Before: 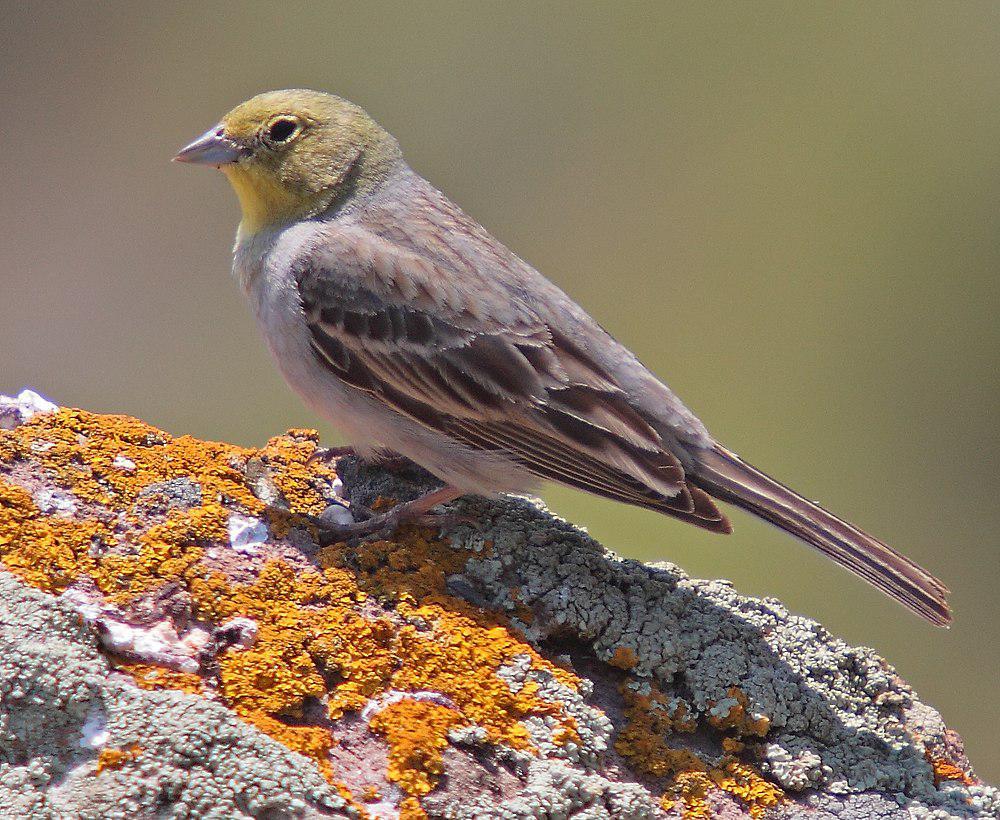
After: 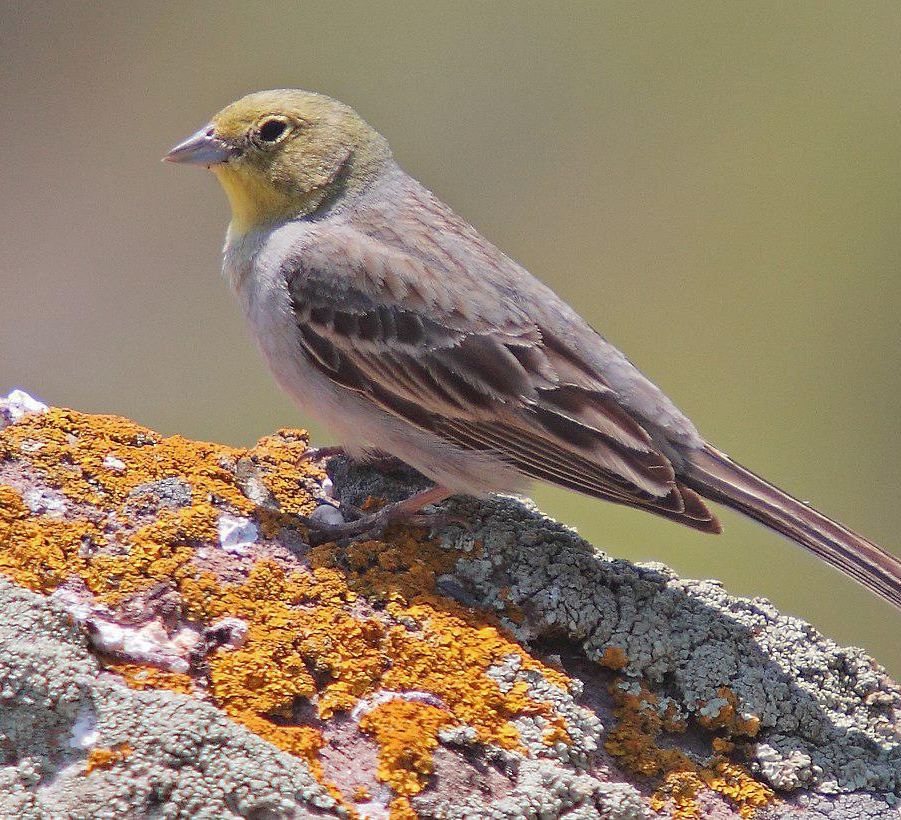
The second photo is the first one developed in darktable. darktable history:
crop and rotate: left 1.088%, right 8.807%
tone curve: curves: ch0 [(0, 0) (0.003, 0.018) (0.011, 0.024) (0.025, 0.038) (0.044, 0.067) (0.069, 0.098) (0.1, 0.13) (0.136, 0.165) (0.177, 0.205) (0.224, 0.249) (0.277, 0.304) (0.335, 0.365) (0.399, 0.432) (0.468, 0.505) (0.543, 0.579) (0.623, 0.652) (0.709, 0.725) (0.801, 0.802) (0.898, 0.876) (1, 1)], preserve colors none
white balance: emerald 1
